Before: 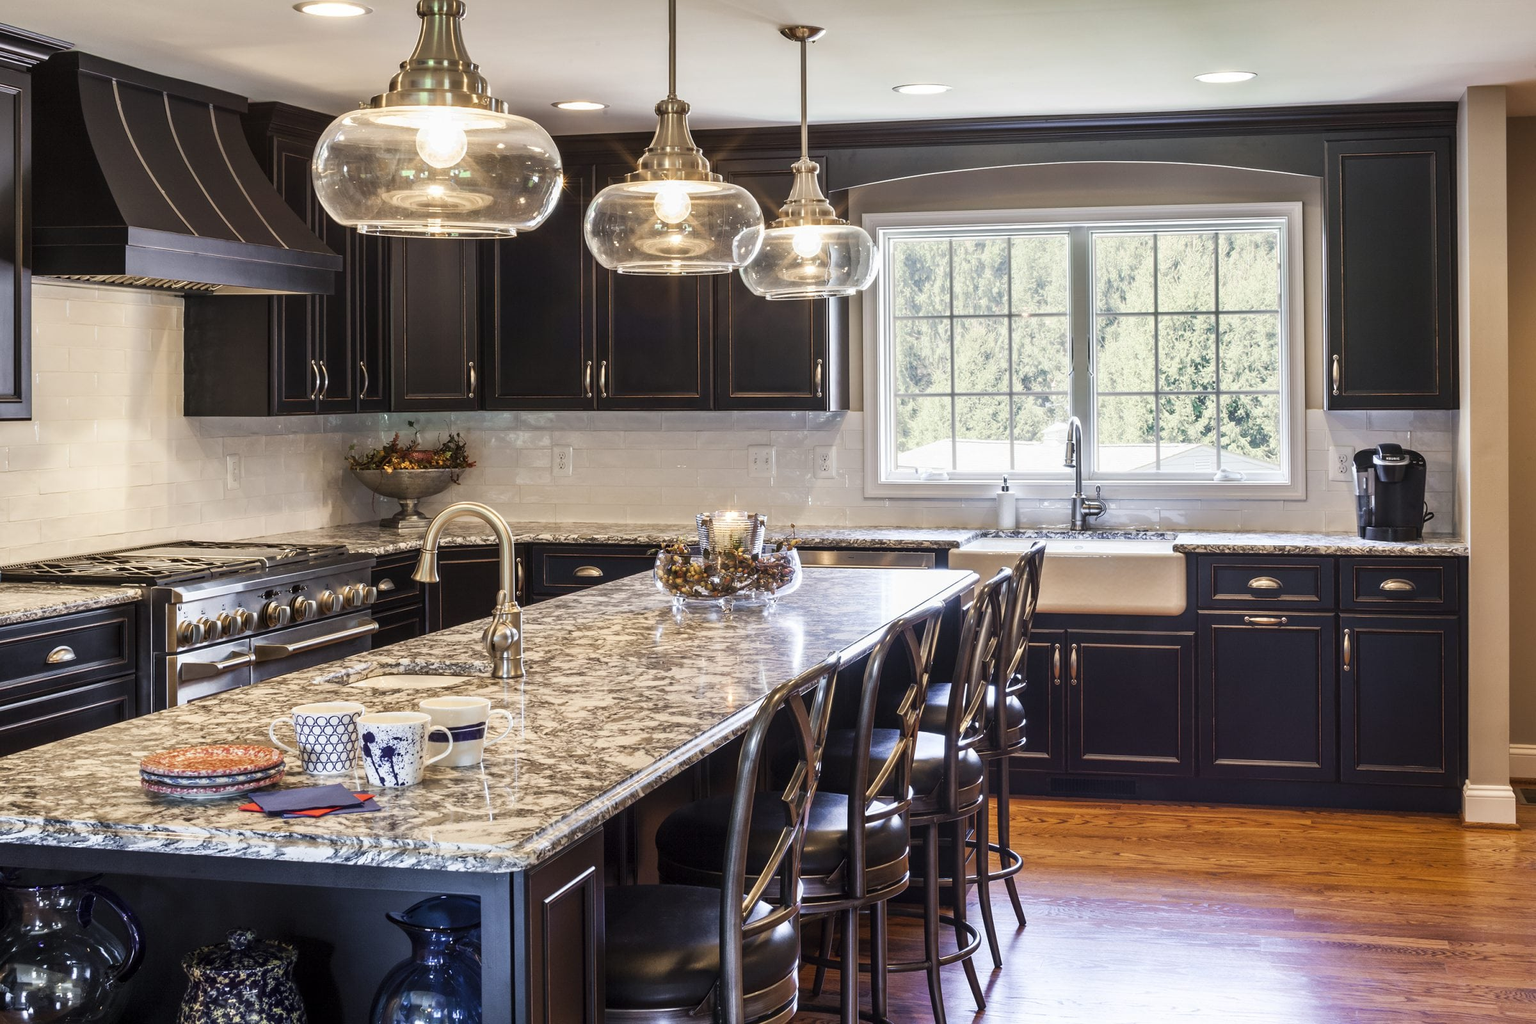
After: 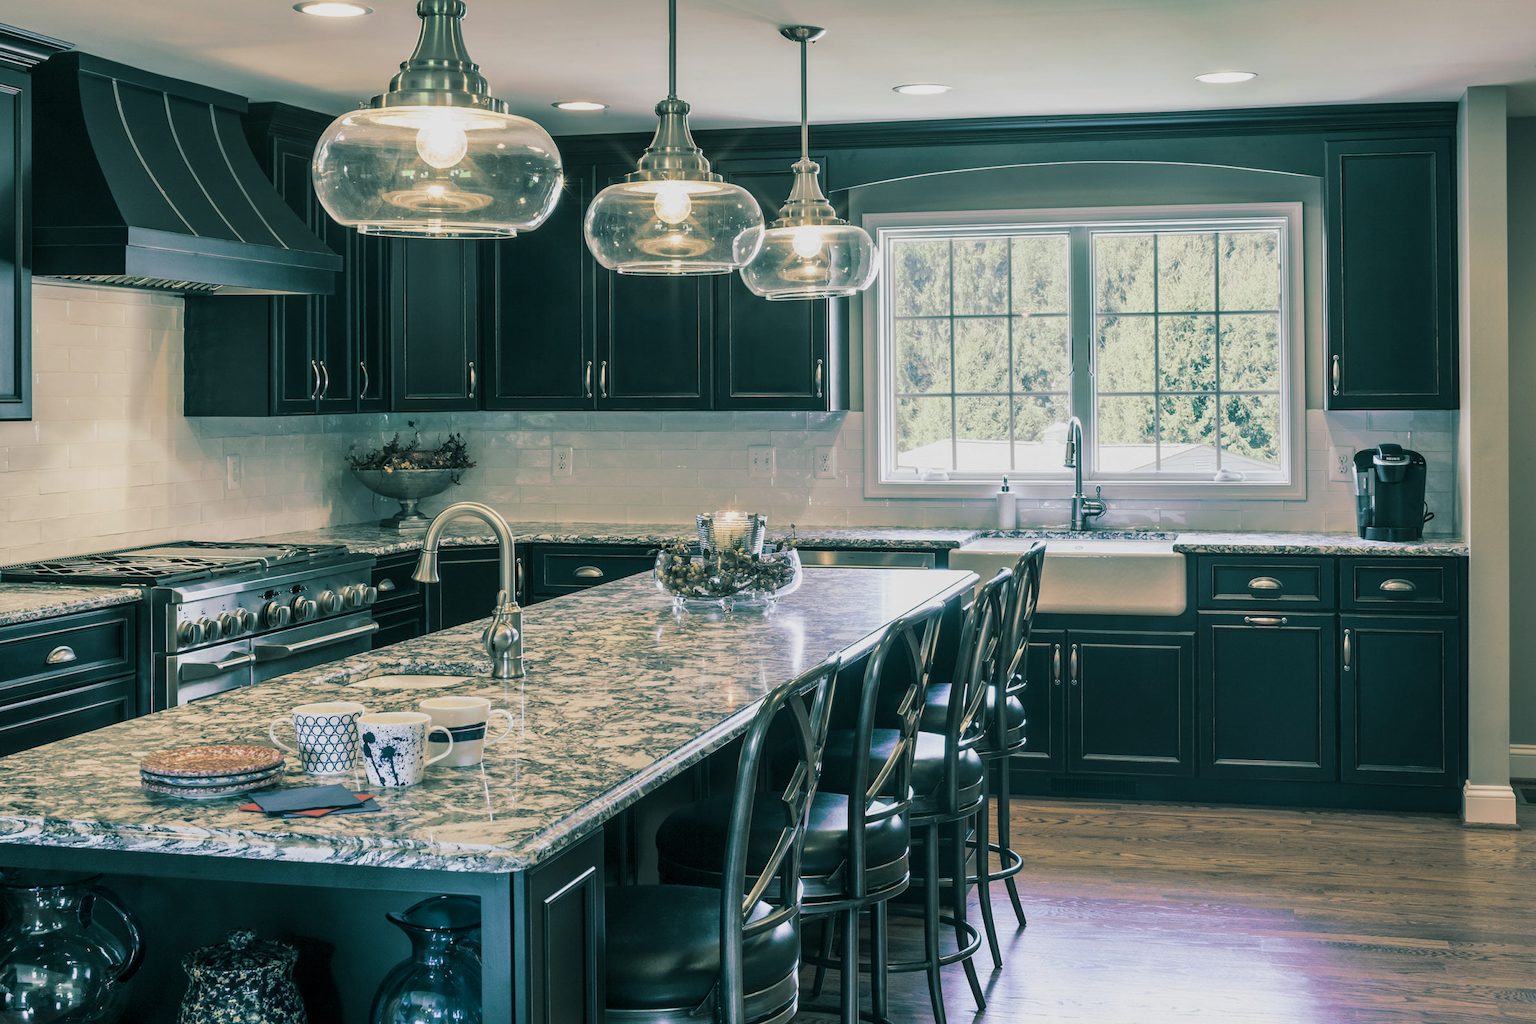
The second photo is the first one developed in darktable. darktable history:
shadows and highlights: radius 121.13, shadows 21.4, white point adjustment -9.72, highlights -14.39, soften with gaussian
split-toning: shadows › hue 183.6°, shadows › saturation 0.52, highlights › hue 0°, highlights › saturation 0
